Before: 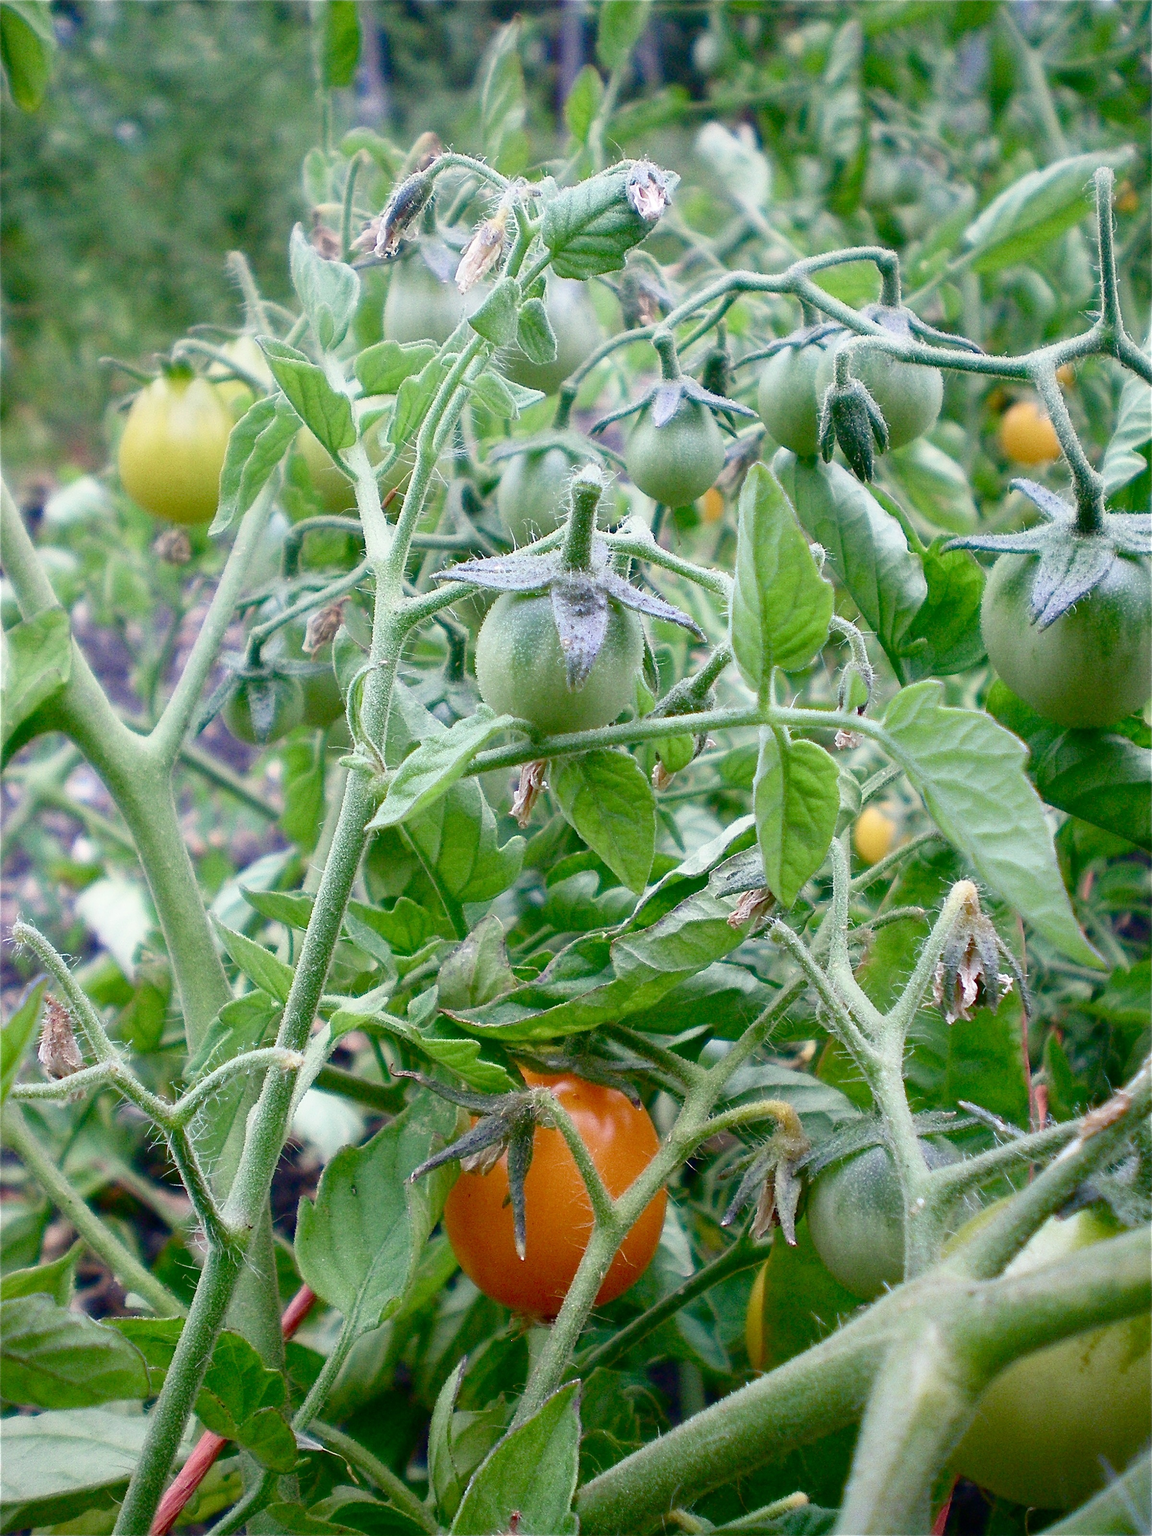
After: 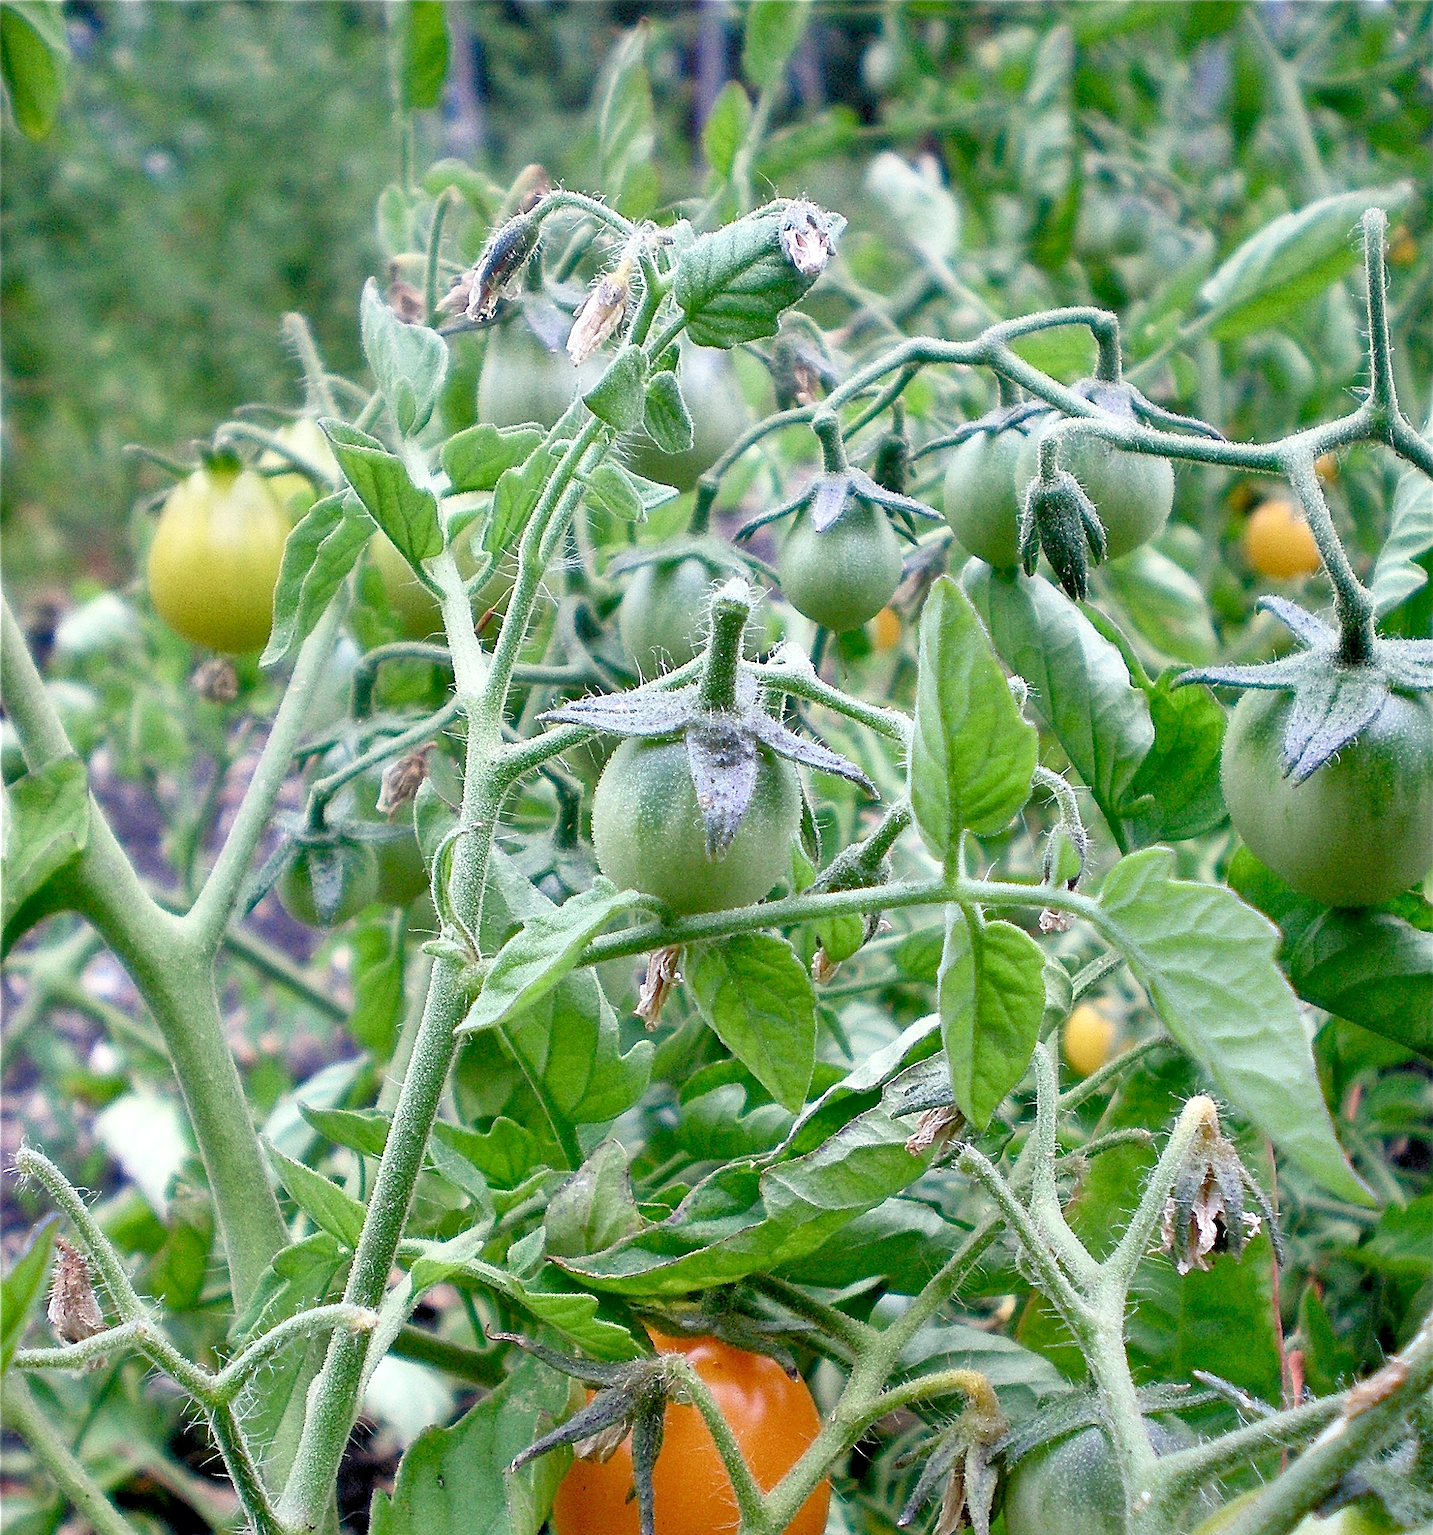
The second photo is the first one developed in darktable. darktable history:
sharpen: on, module defaults
crop: bottom 19.644%
rgb levels: levels [[0.013, 0.434, 0.89], [0, 0.5, 1], [0, 0.5, 1]]
shadows and highlights: soften with gaussian
